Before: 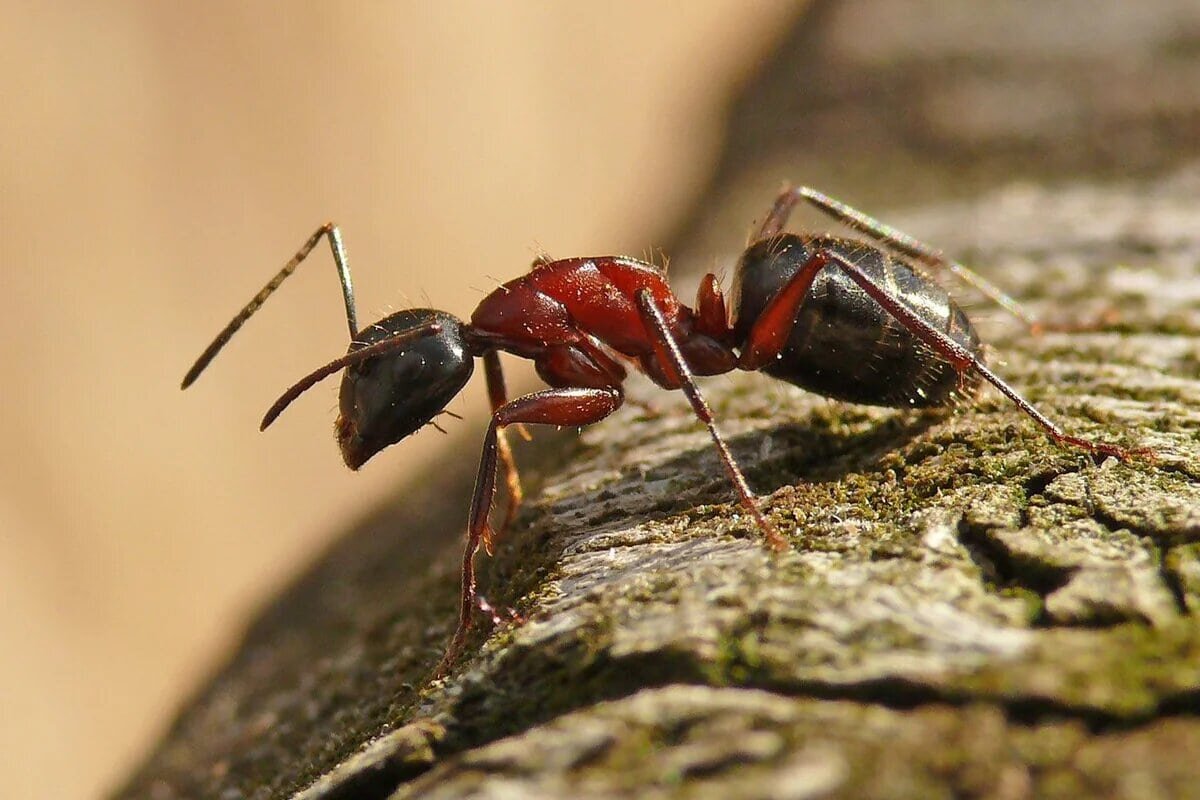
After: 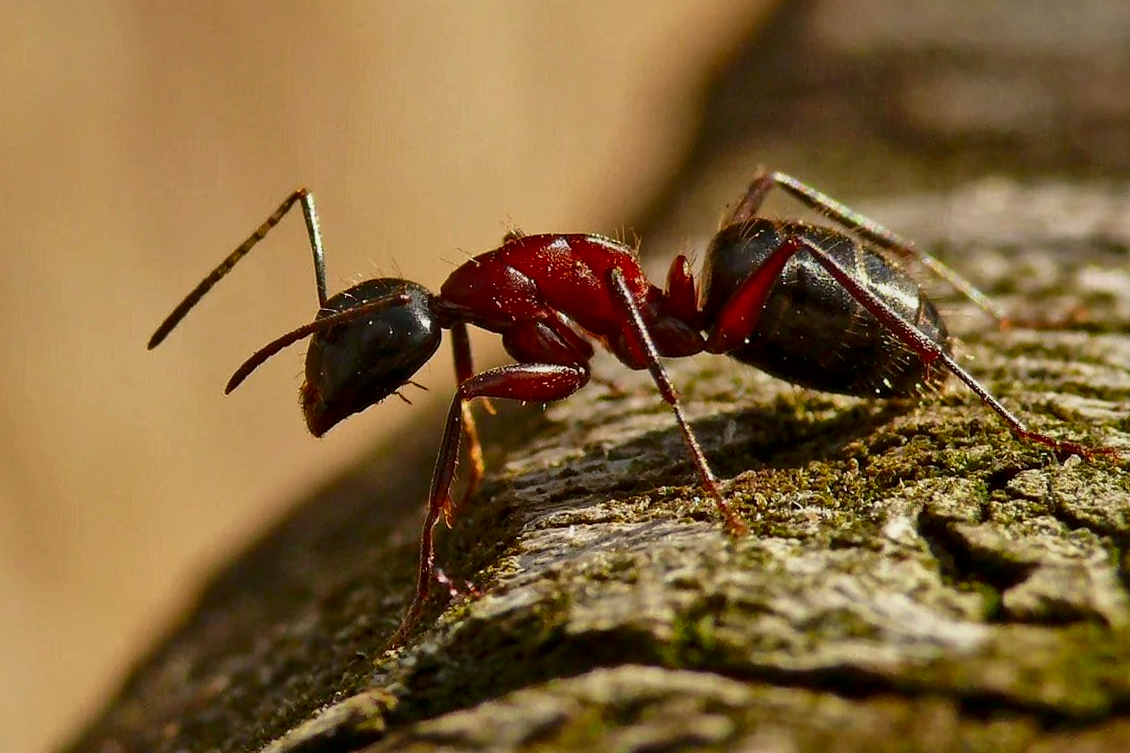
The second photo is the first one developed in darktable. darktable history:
local contrast: mode bilateral grid, contrast 25, coarseness 60, detail 151%, midtone range 0.2
contrast brightness saturation: brightness -0.2, saturation 0.08
lowpass: radius 0.1, contrast 0.85, saturation 1.1, unbound 0
crop and rotate: angle -2.38°
